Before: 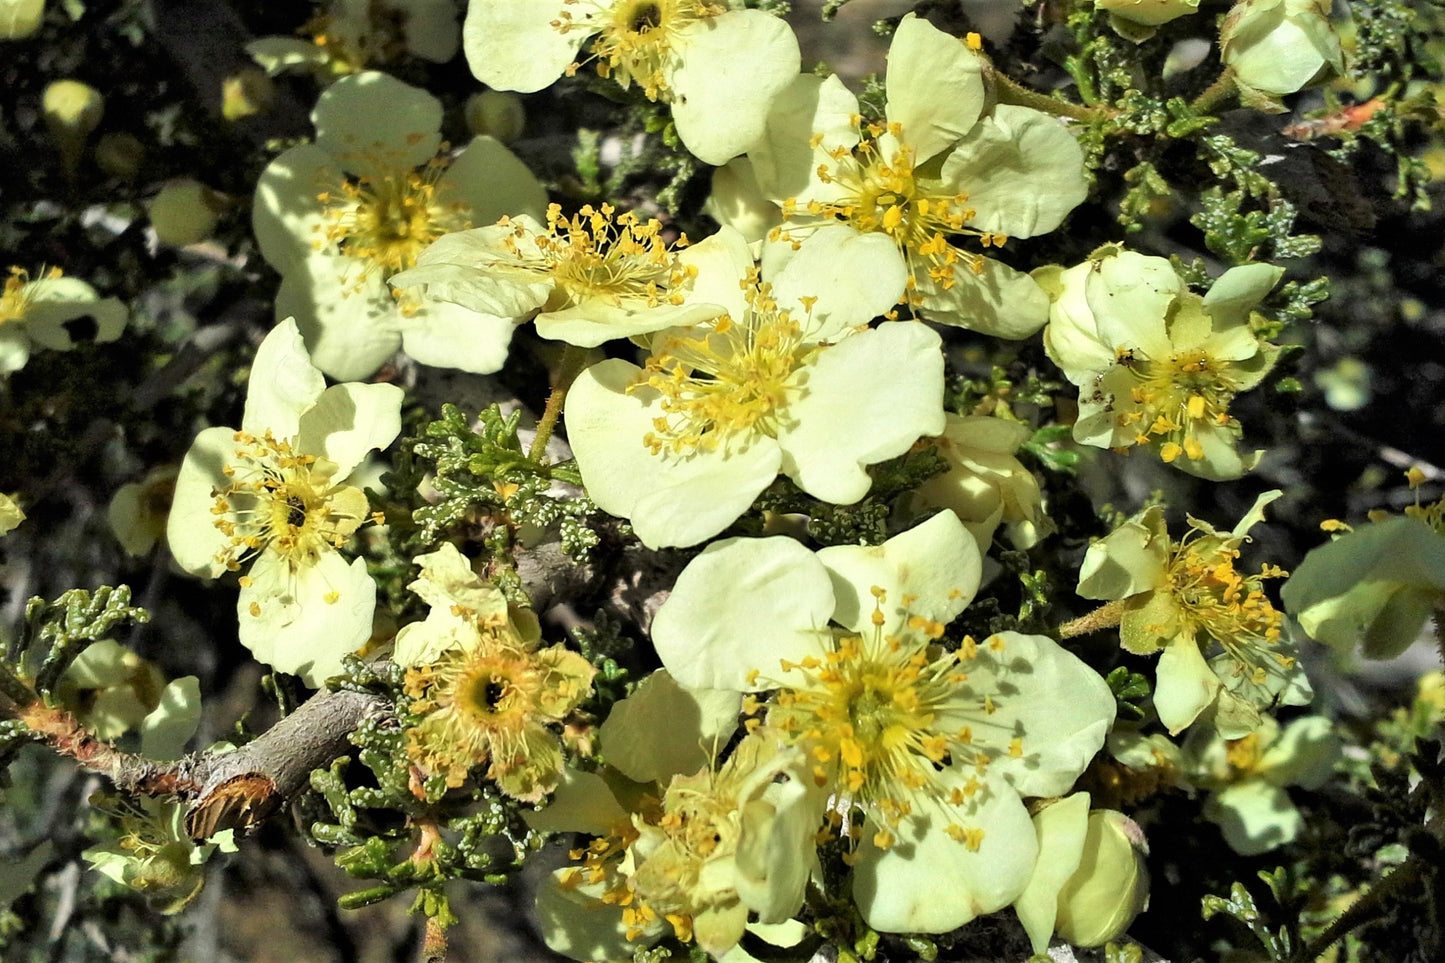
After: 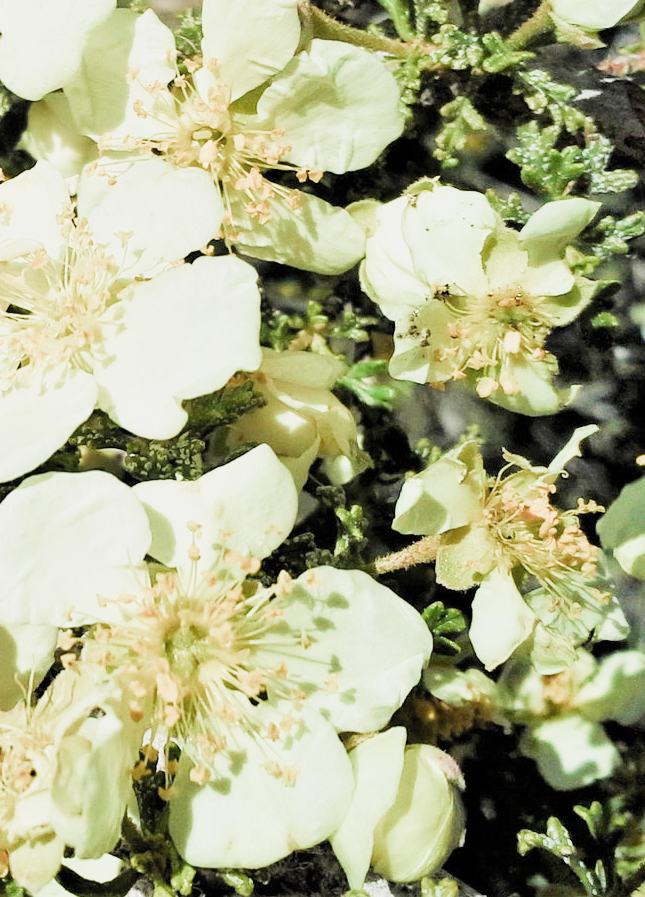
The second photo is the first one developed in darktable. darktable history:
crop: left 47.382%, top 6.779%, right 7.913%
filmic rgb: black relative exposure -7.65 EV, white relative exposure 4.56 EV, hardness 3.61, color science v5 (2021), contrast in shadows safe, contrast in highlights safe
exposure: black level correction 0, exposure 1.461 EV, compensate highlight preservation false
